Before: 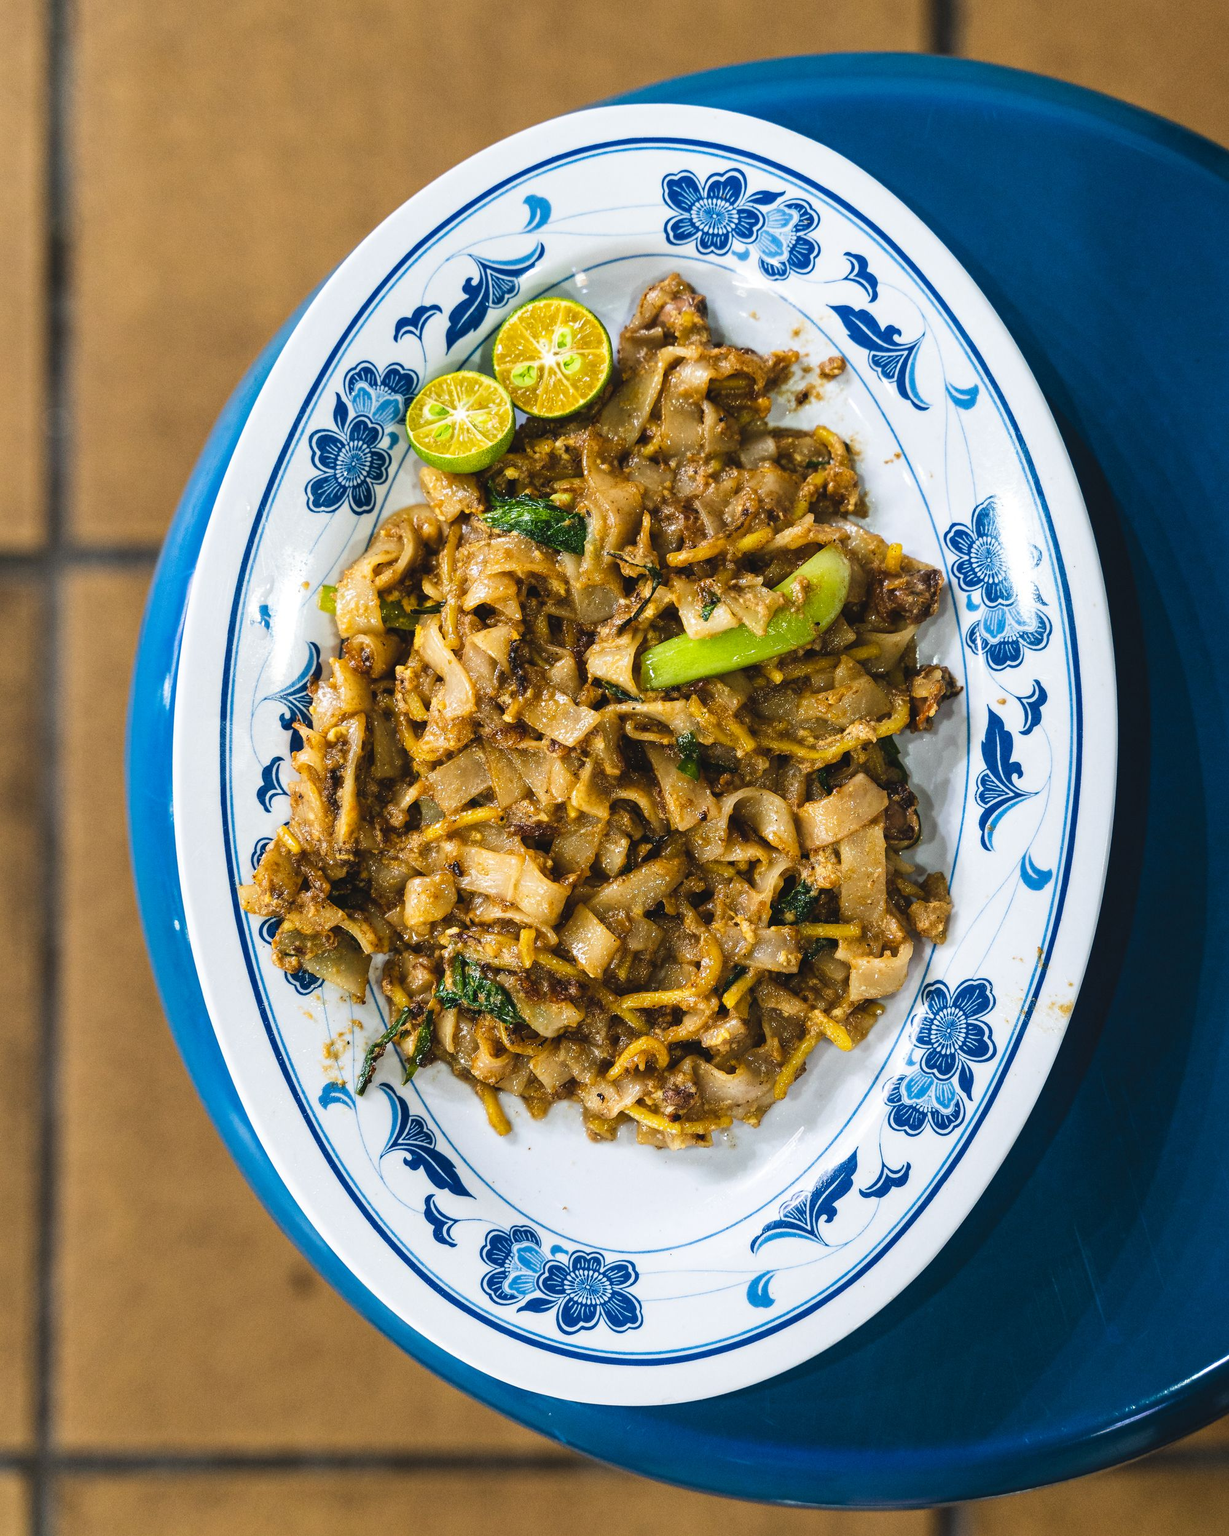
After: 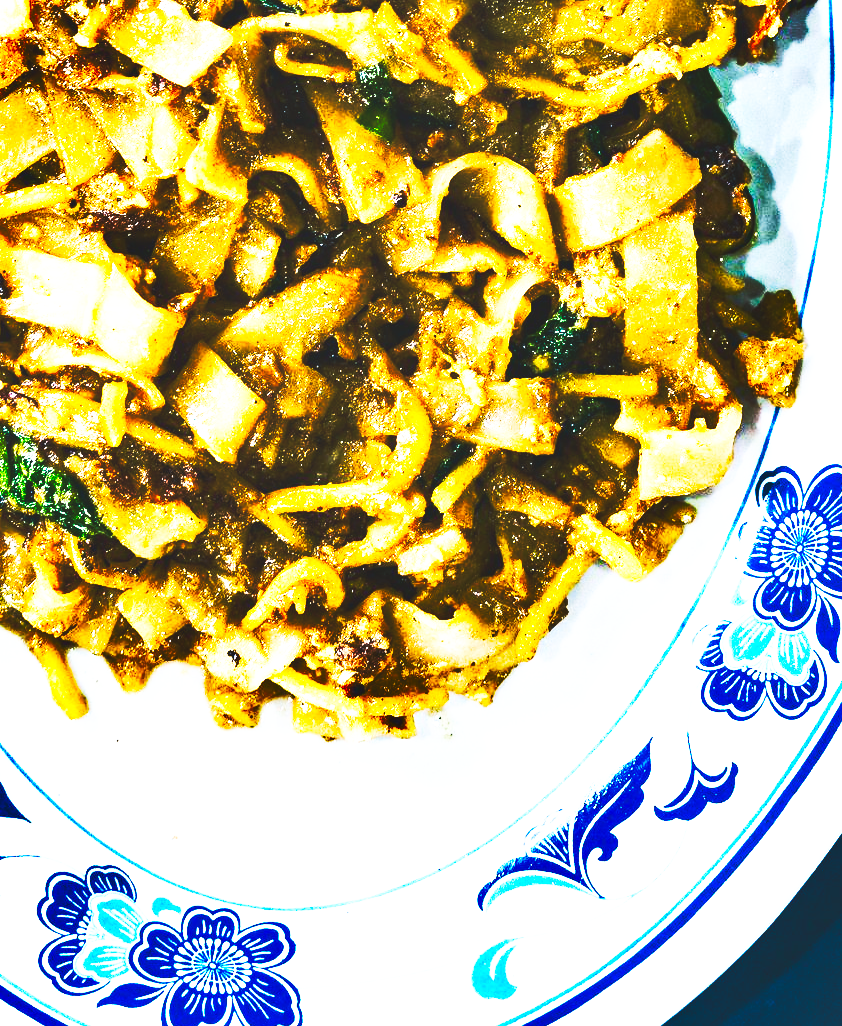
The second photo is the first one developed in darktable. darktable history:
color balance rgb: shadows lift › chroma 2.79%, shadows lift › hue 190.66°, power › hue 171.85°, highlights gain › chroma 2.16%, highlights gain › hue 75.26°, global offset › luminance -0.51%, perceptual saturation grading › highlights -33.8%, perceptual saturation grading › mid-tones 14.98%, perceptual saturation grading › shadows 48.43%, perceptual brilliance grading › highlights 15.68%, perceptual brilliance grading › mid-tones 6.62%, perceptual brilliance grading › shadows -14.98%, global vibrance 11.32%, contrast 5.05%
shadows and highlights: soften with gaussian
velvia: on, module defaults
contrast brightness saturation: contrast 0.2, brightness 0.16, saturation 0.22
white balance: red 0.924, blue 1.095
crop: left 37.221%, top 45.169%, right 20.63%, bottom 13.777%
base curve: curves: ch0 [(0, 0.015) (0.085, 0.116) (0.134, 0.298) (0.19, 0.545) (0.296, 0.764) (0.599, 0.982) (1, 1)], preserve colors none
